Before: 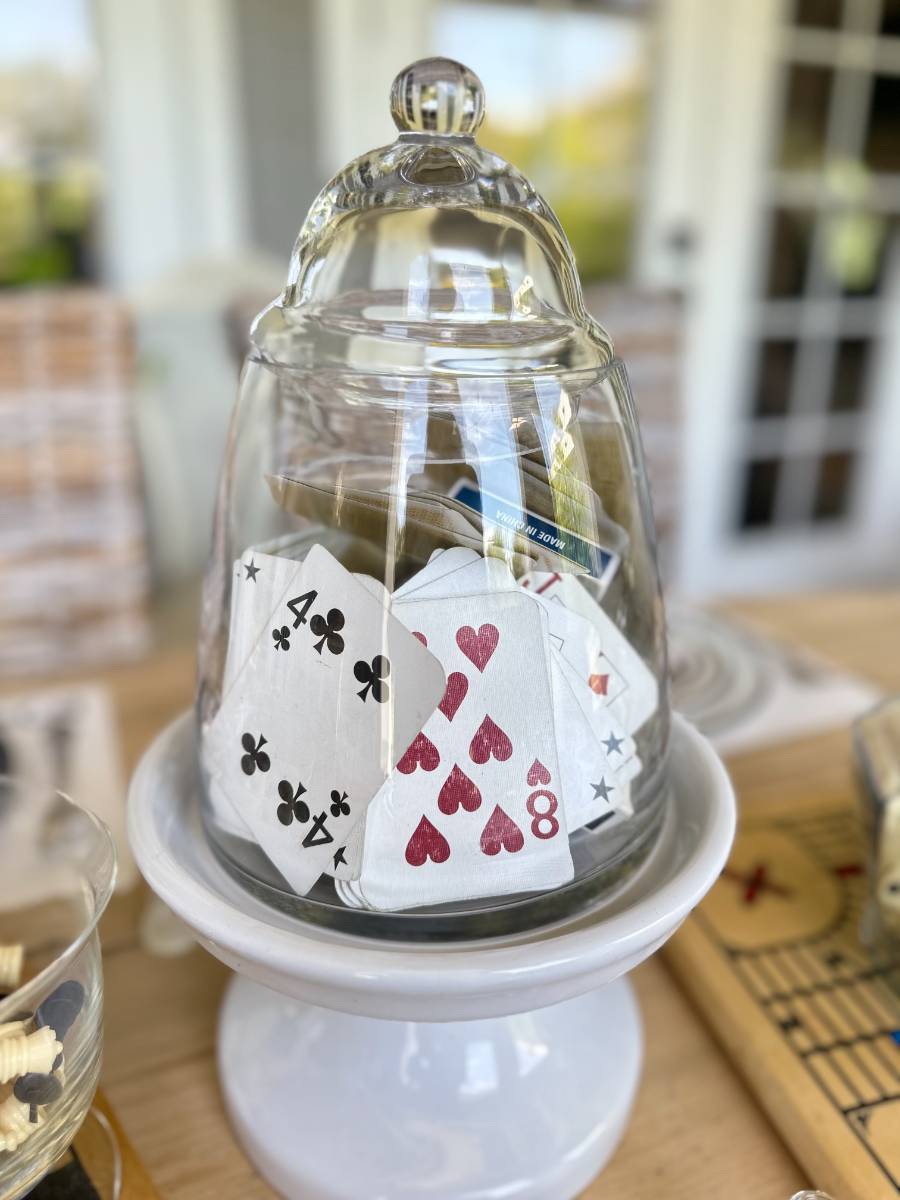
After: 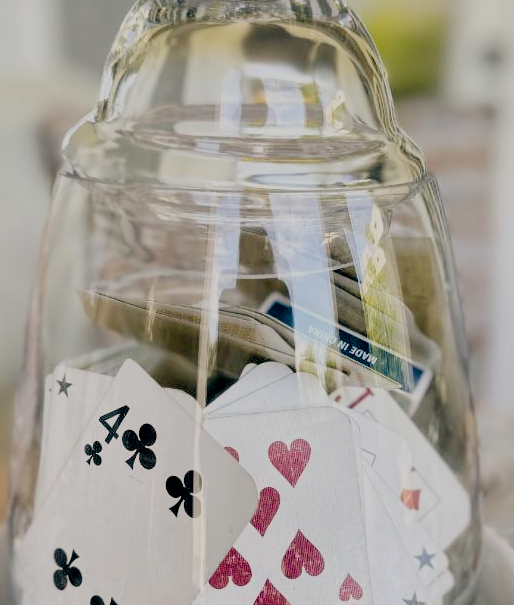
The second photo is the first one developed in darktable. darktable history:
color balance: lift [0.975, 0.993, 1, 1.015], gamma [1.1, 1, 1, 0.945], gain [1, 1.04, 1, 0.95]
filmic rgb: black relative exposure -7.15 EV, white relative exposure 5.36 EV, hardness 3.02
crop: left 20.932%, top 15.471%, right 21.848%, bottom 34.081%
